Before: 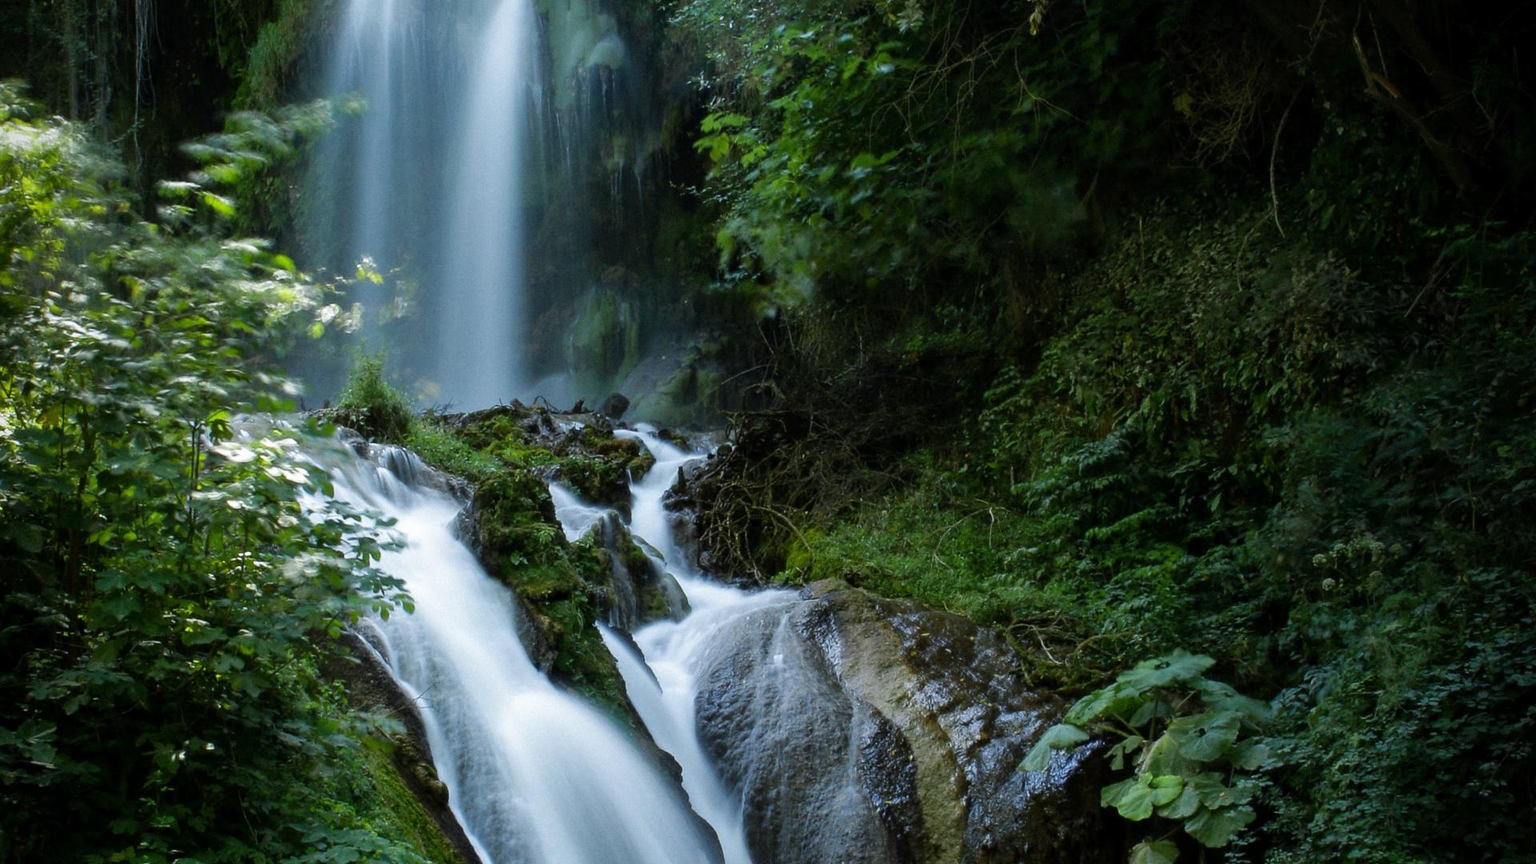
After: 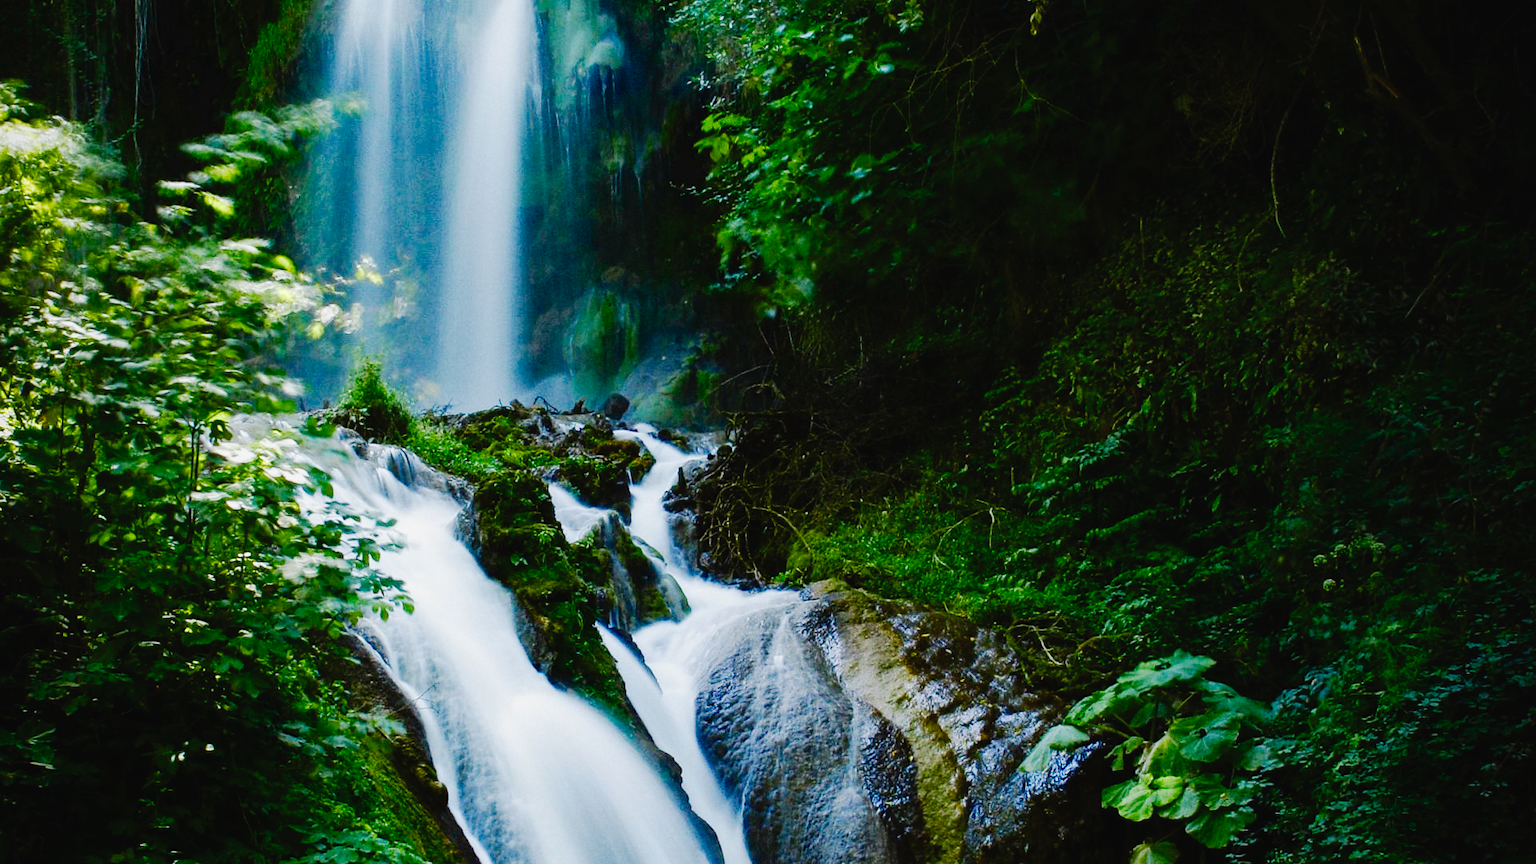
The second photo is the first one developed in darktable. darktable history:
color balance rgb: power › chroma 0.294%, power › hue 25.39°, linear chroma grading › global chroma 22.633%, perceptual saturation grading › global saturation 20%, perceptual saturation grading › highlights -50.335%, perceptual saturation grading › shadows 30.369%, perceptual brilliance grading › global brilliance 4.769%, global vibrance 15.912%, saturation formula JzAzBz (2021)
crop: left 0.067%
tone curve: curves: ch0 [(0, 0.022) (0.114, 0.083) (0.281, 0.315) (0.447, 0.557) (0.588, 0.711) (0.786, 0.839) (0.999, 0.949)]; ch1 [(0, 0) (0.389, 0.352) (0.458, 0.433) (0.486, 0.474) (0.509, 0.505) (0.535, 0.53) (0.555, 0.557) (0.586, 0.622) (0.677, 0.724) (1, 1)]; ch2 [(0, 0) (0.369, 0.388) (0.449, 0.431) (0.501, 0.5) (0.528, 0.52) (0.561, 0.59) (0.697, 0.721) (1, 1)], preserve colors none
